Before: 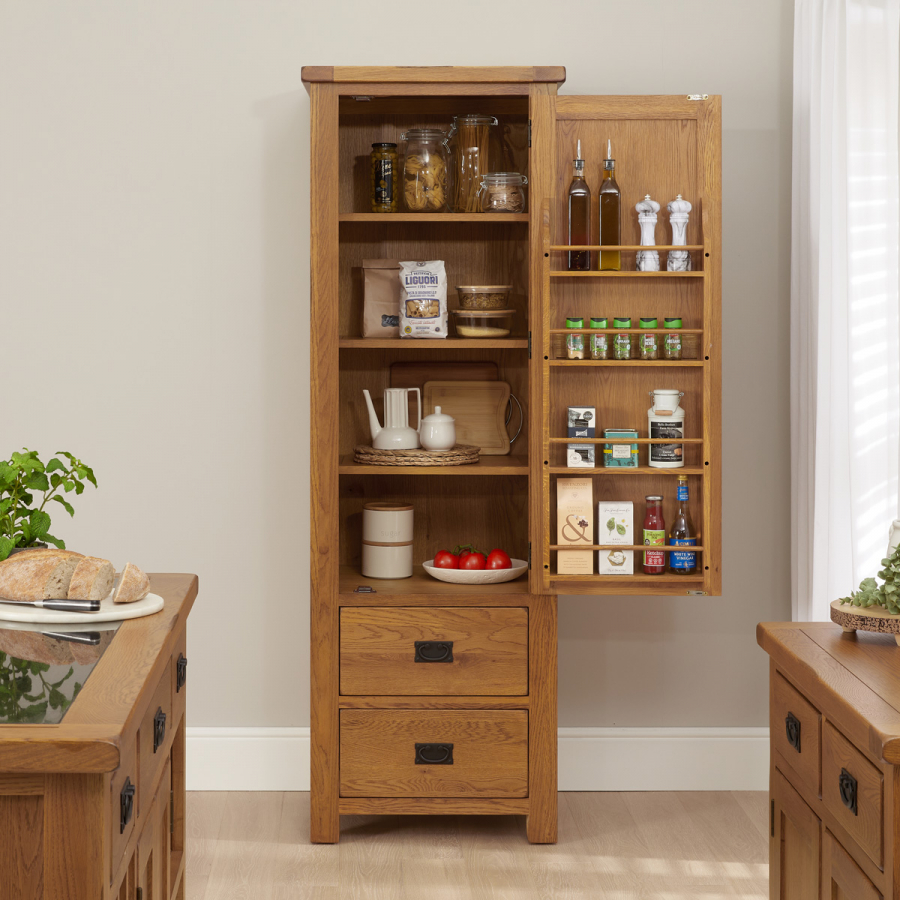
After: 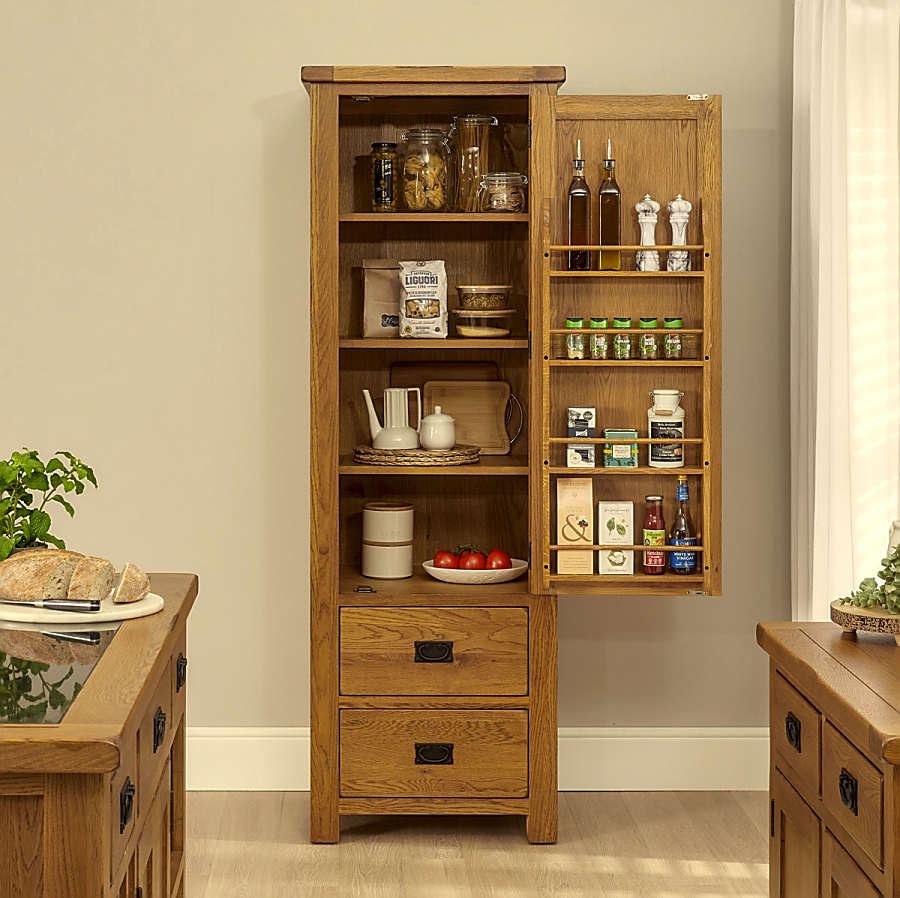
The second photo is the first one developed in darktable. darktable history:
sharpen: radius 1.41, amount 1.255, threshold 0.834
color correction: highlights a* 1.36, highlights b* 17.99
shadows and highlights: shadows 32.41, highlights -32.56, soften with gaussian
contrast brightness saturation: saturation -0.058
crop: top 0.034%, bottom 0.119%
local contrast: detail 130%
